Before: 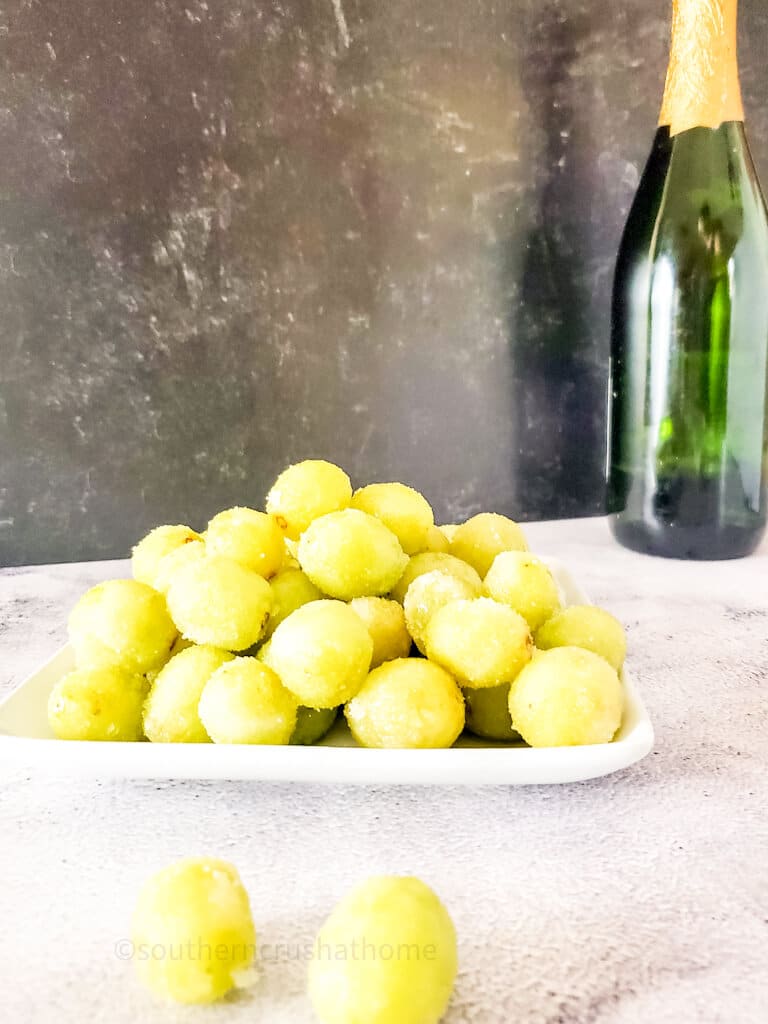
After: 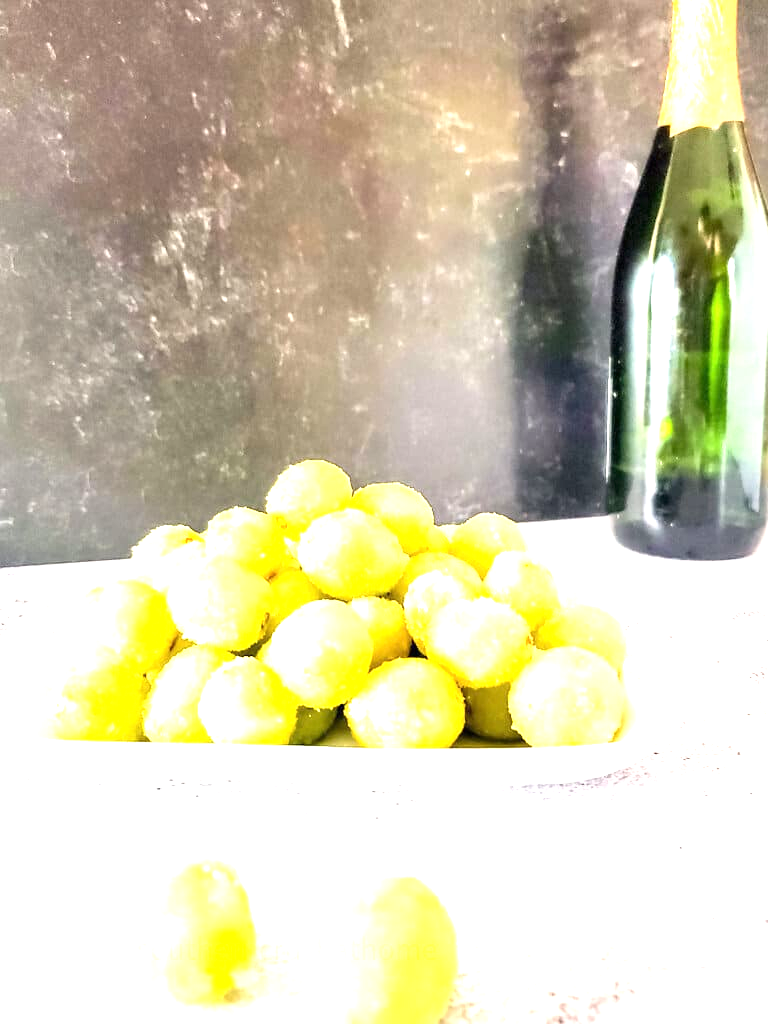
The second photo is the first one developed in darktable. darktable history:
contrast brightness saturation: contrast 0.05
exposure: black level correction 0, exposure 1 EV, compensate highlight preservation false
